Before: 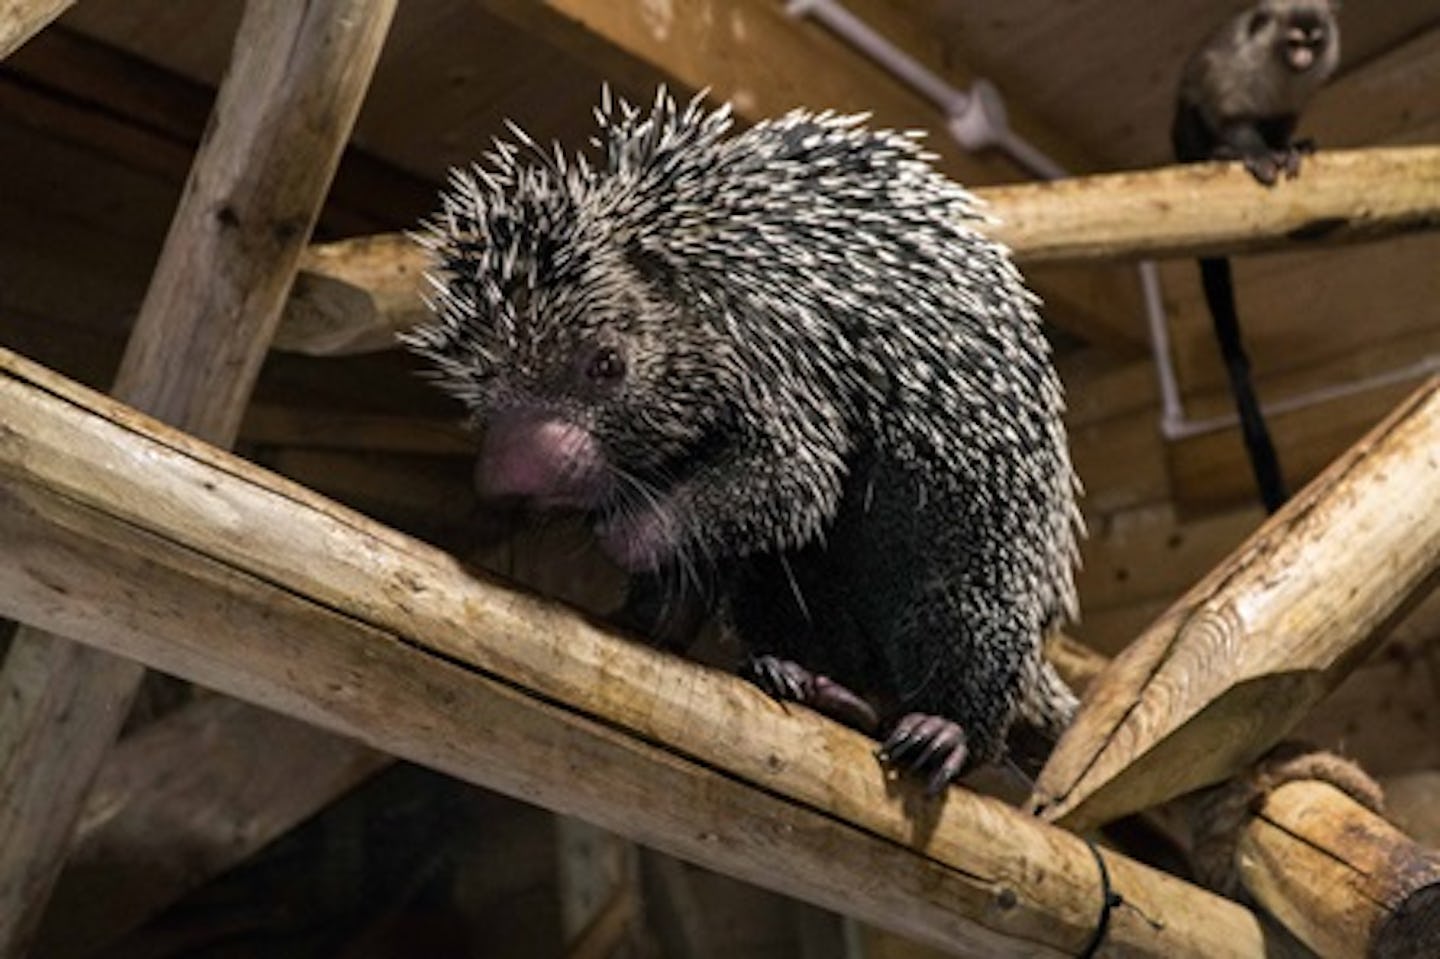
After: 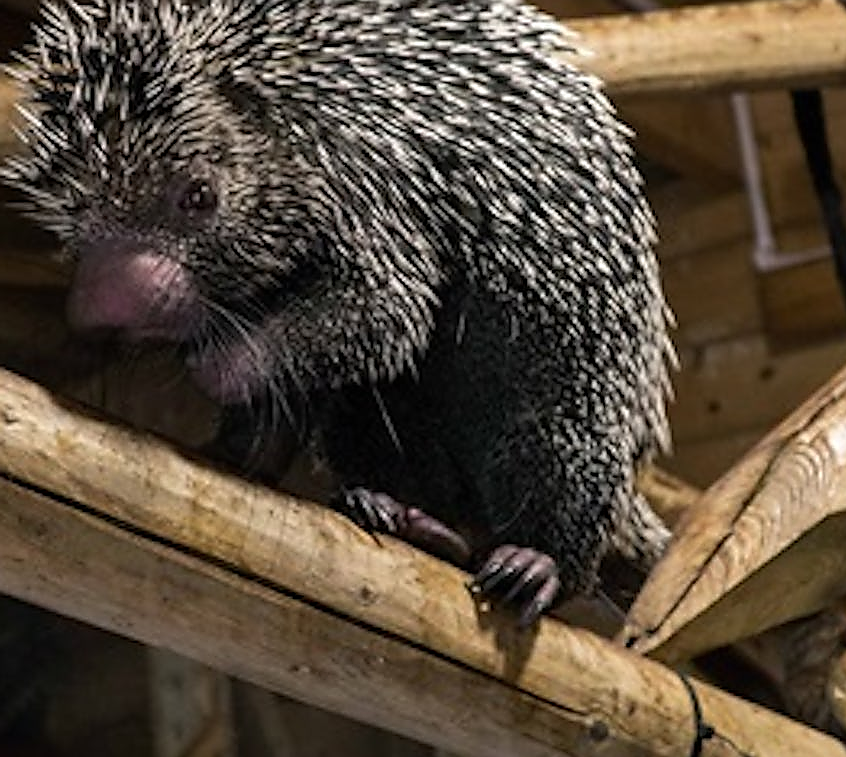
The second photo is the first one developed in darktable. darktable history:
sharpen: radius 1.358, amount 1.264, threshold 0.793
crop and rotate: left 28.389%, top 17.558%, right 12.794%, bottom 3.443%
